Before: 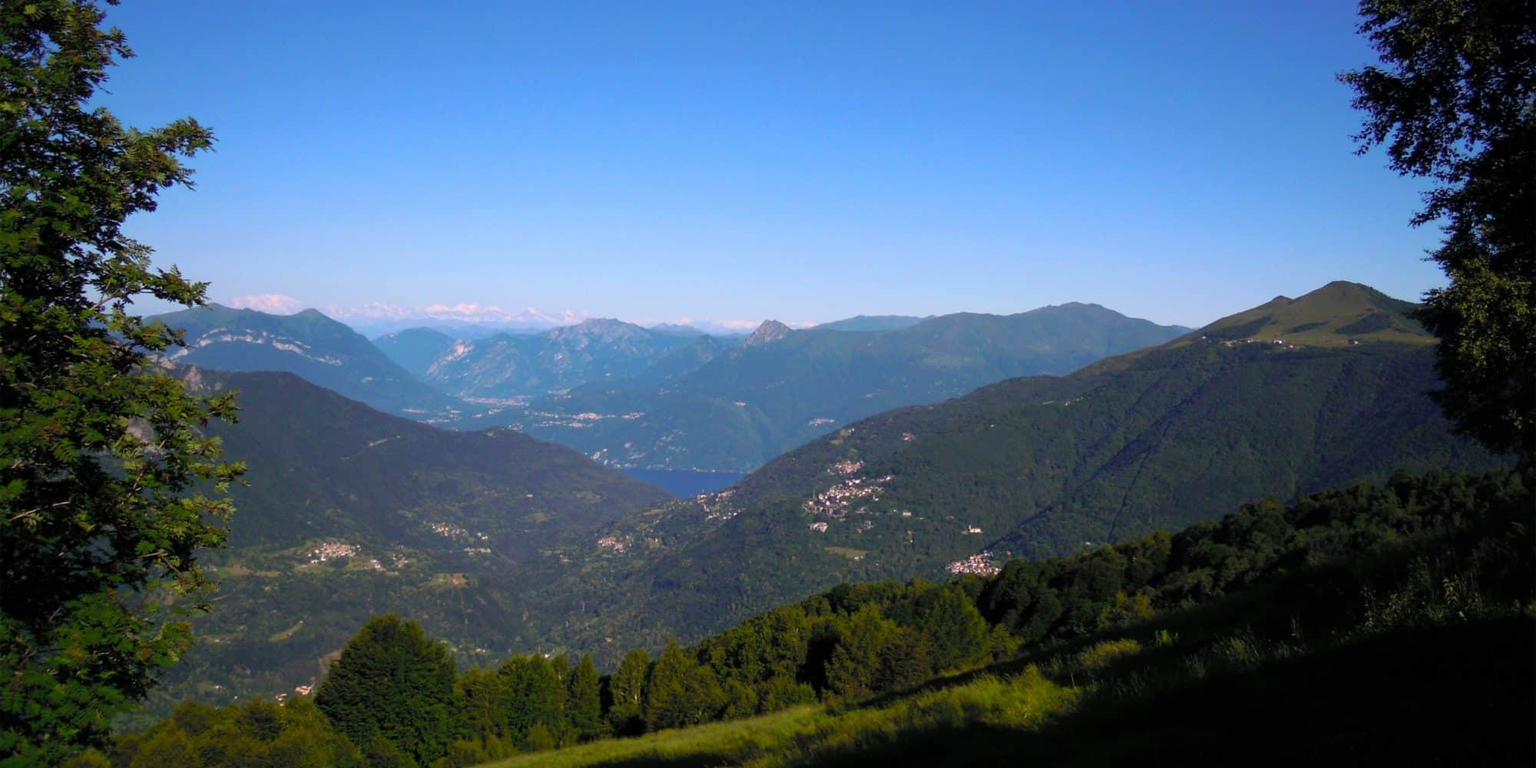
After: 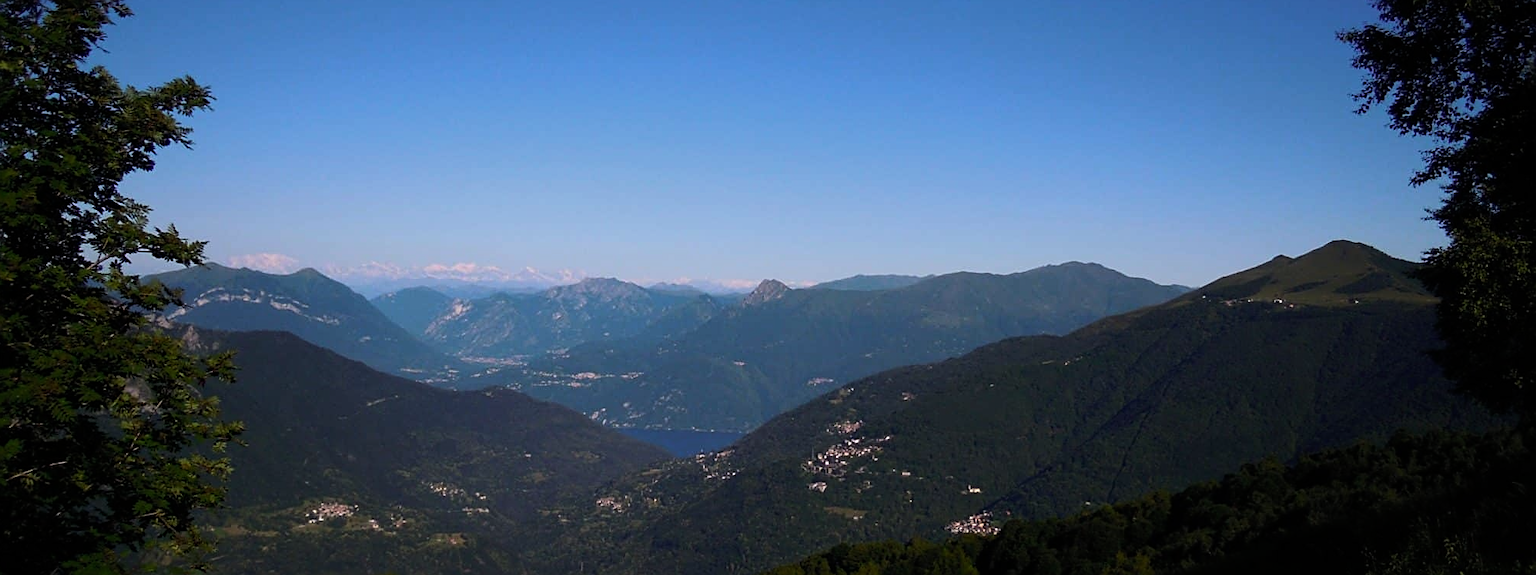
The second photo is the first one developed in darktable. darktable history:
tone equalizer: -8 EV -0.747 EV, -7 EV -0.673 EV, -6 EV -0.636 EV, -5 EV -0.402 EV, -3 EV 0.386 EV, -2 EV 0.6 EV, -1 EV 0.691 EV, +0 EV 0.721 EV, edges refinement/feathering 500, mask exposure compensation -1.57 EV, preserve details no
exposure: exposure -0.98 EV, compensate highlight preservation false
crop: left 0.204%, top 5.496%, bottom 19.784%
sharpen: on, module defaults
